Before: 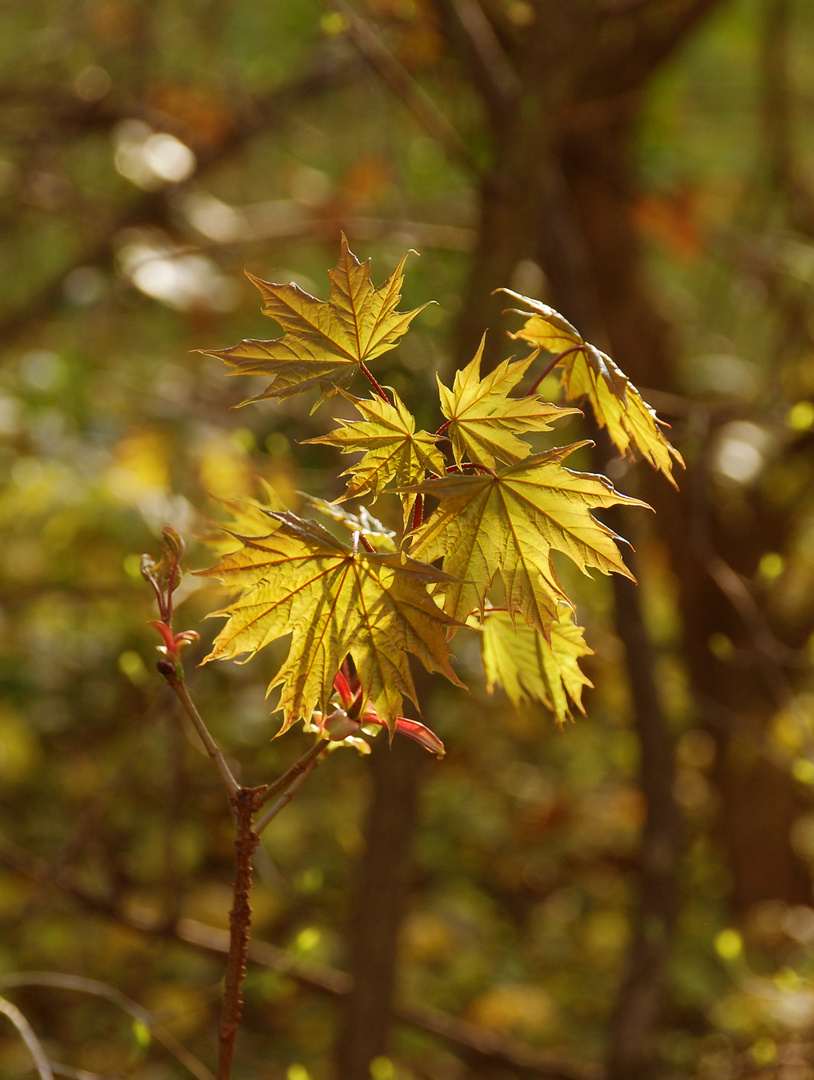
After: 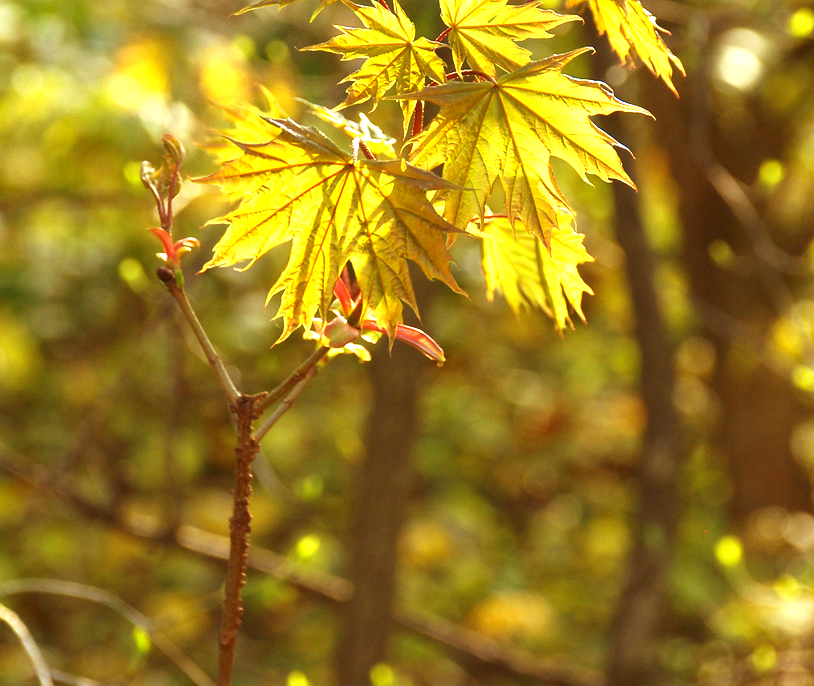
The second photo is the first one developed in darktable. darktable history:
color correction: highlights a* -8, highlights b* 3.1
exposure: black level correction 0, exposure 1.198 EV, compensate exposure bias true, compensate highlight preservation false
crop and rotate: top 36.435%
